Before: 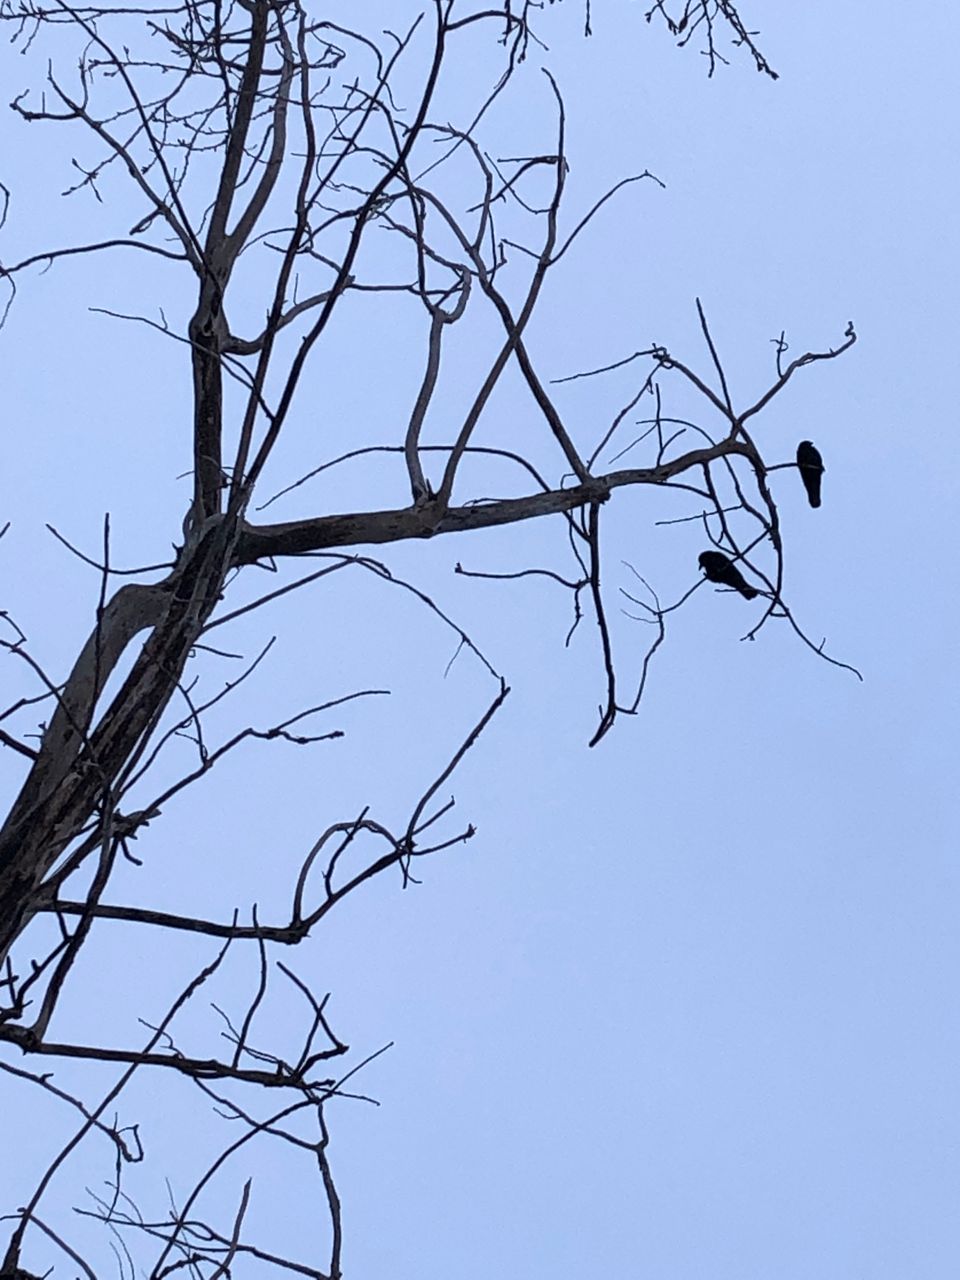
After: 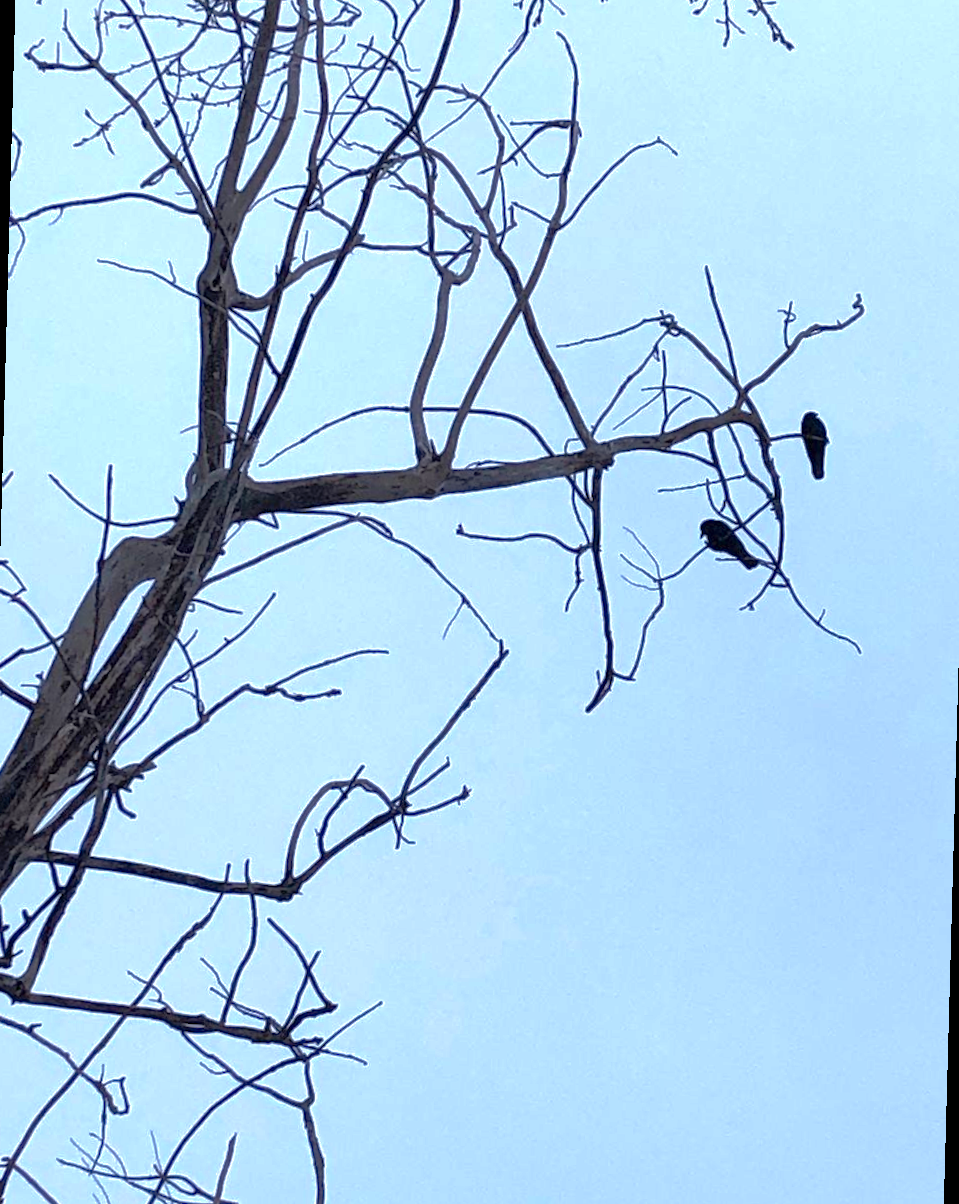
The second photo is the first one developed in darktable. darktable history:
shadows and highlights: on, module defaults
exposure: exposure 0.648 EV, compensate highlight preservation false
rotate and perspective: rotation 1.57°, crop left 0.018, crop right 0.982, crop top 0.039, crop bottom 0.961
